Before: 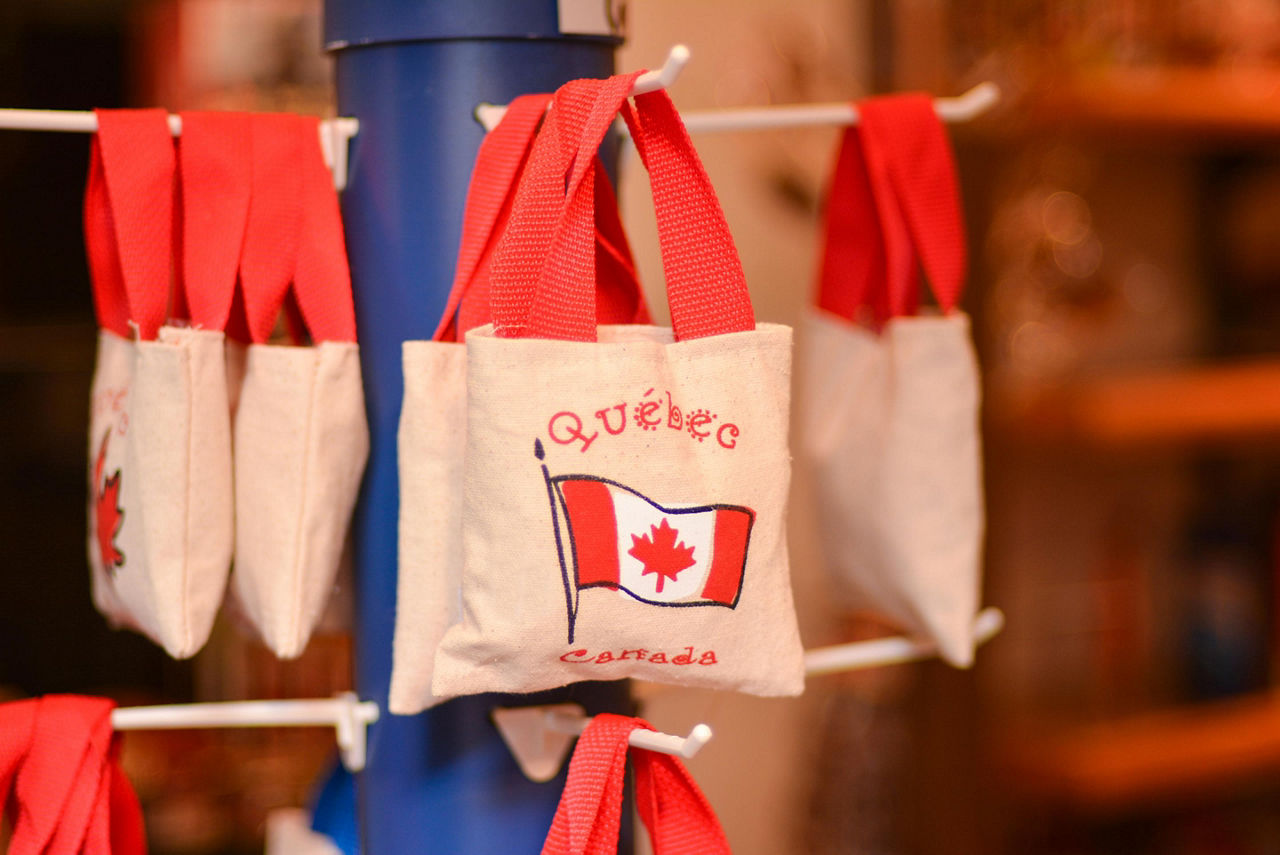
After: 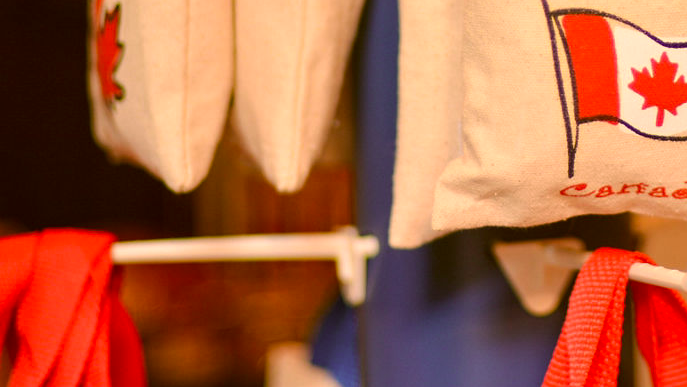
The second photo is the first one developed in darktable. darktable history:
color correction: highlights a* 8.97, highlights b* 15.7, shadows a* -0.371, shadows b* 26.4
crop and rotate: top 54.52%, right 46.285%, bottom 0.187%
